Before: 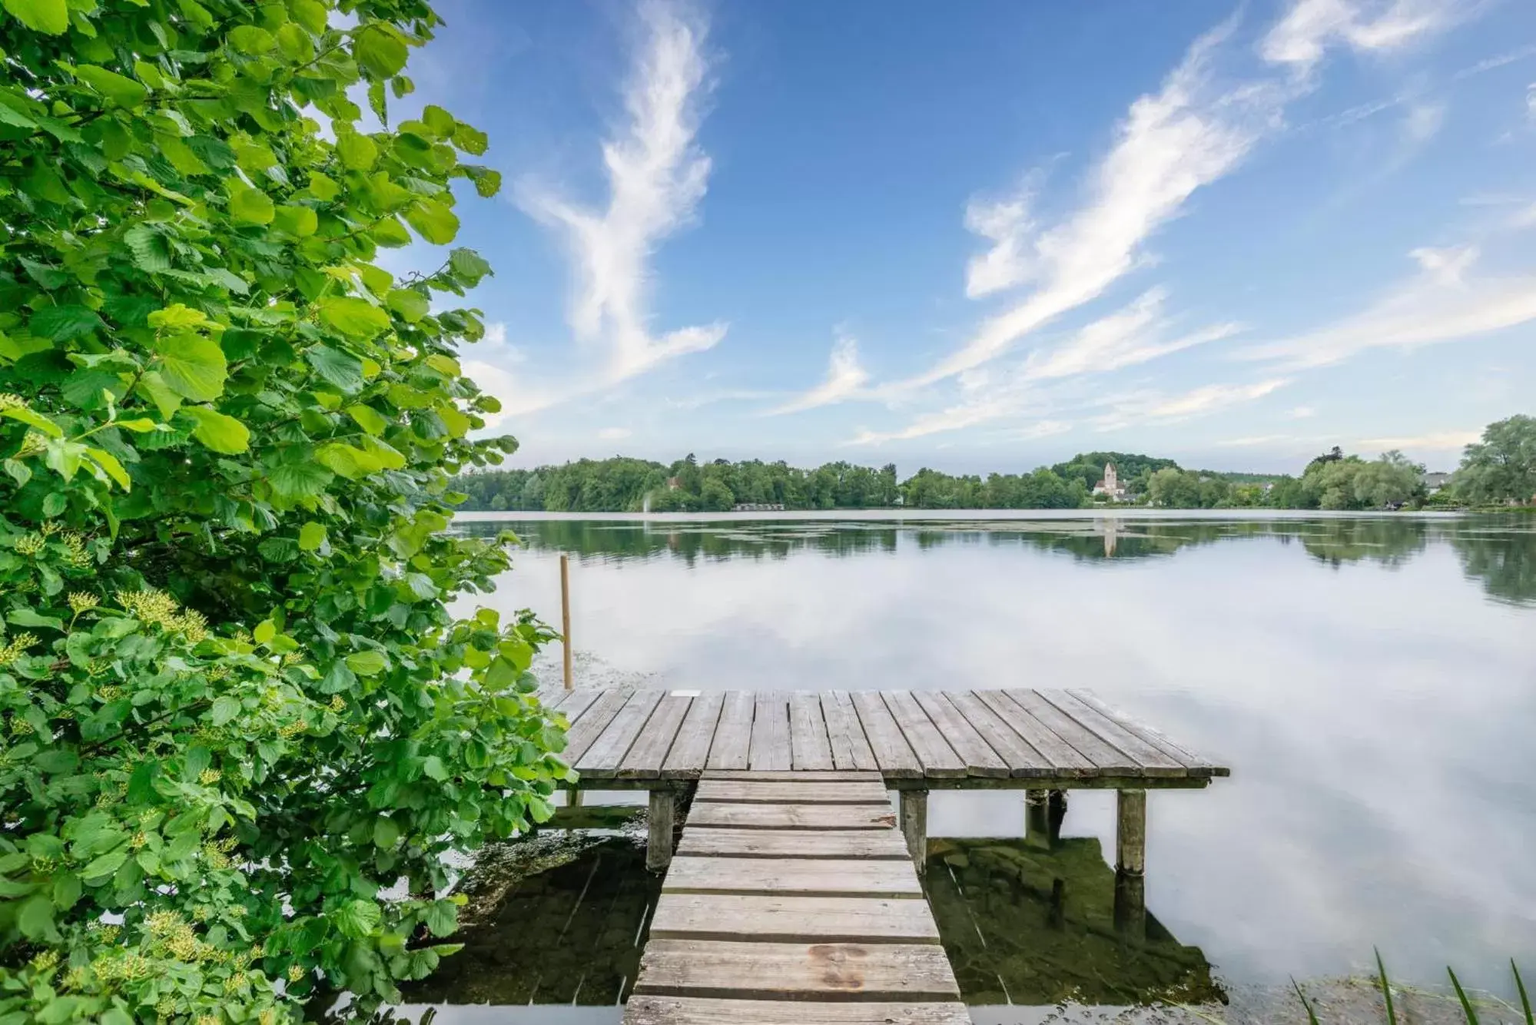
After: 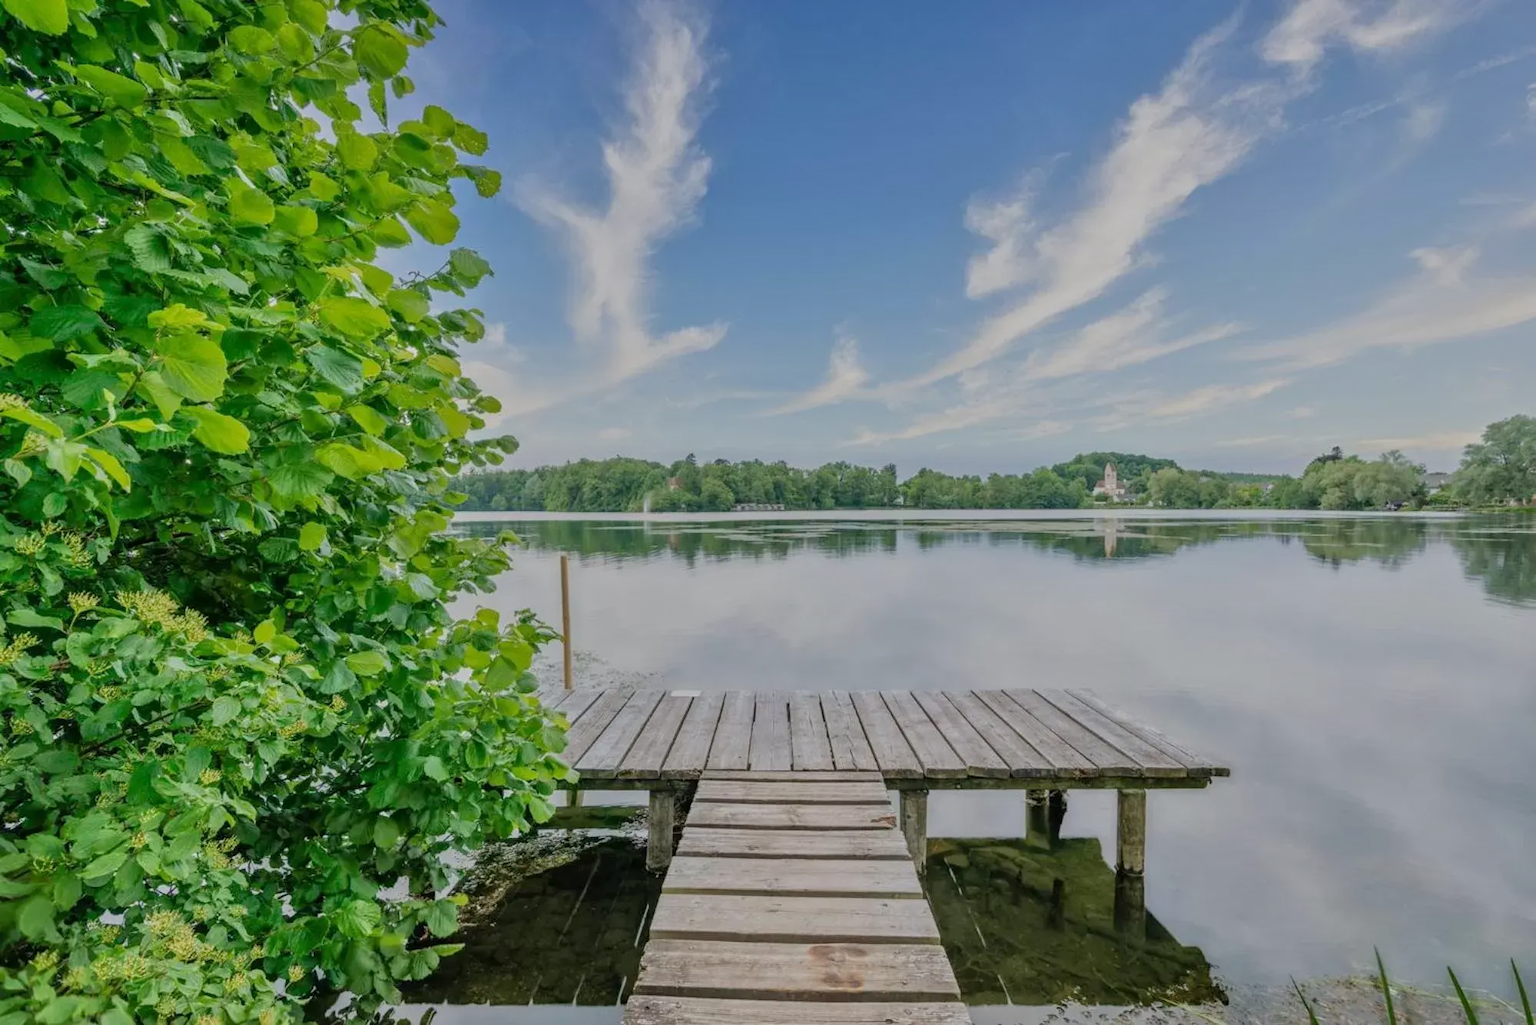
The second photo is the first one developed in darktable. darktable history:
white balance: red 1, blue 1
tone equalizer: -8 EV -0.002 EV, -7 EV 0.005 EV, -6 EV -0.008 EV, -5 EV 0.007 EV, -4 EV -0.042 EV, -3 EV -0.233 EV, -2 EV -0.662 EV, -1 EV -0.983 EV, +0 EV -0.969 EV, smoothing diameter 2%, edges refinement/feathering 20, mask exposure compensation -1.57 EV, filter diffusion 5
